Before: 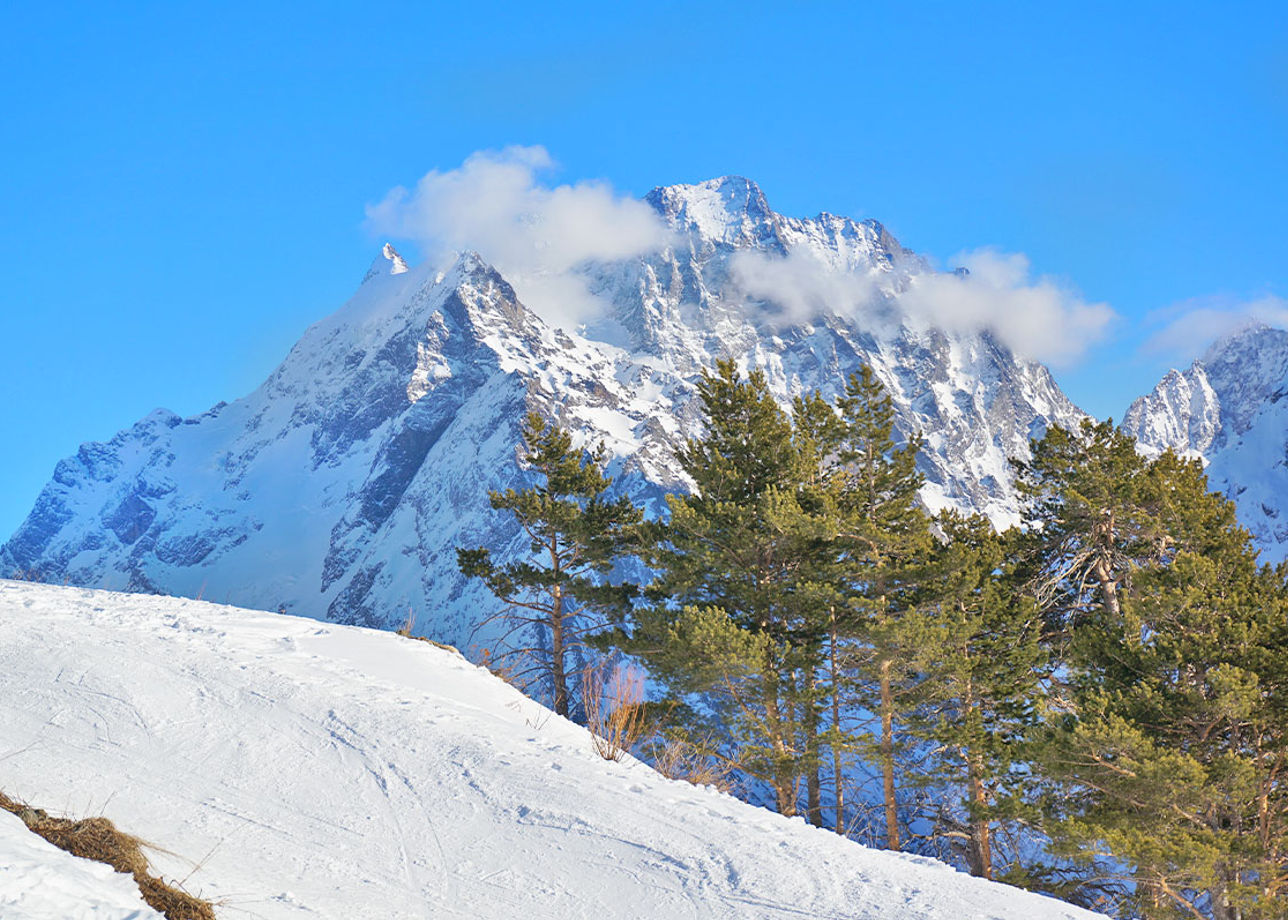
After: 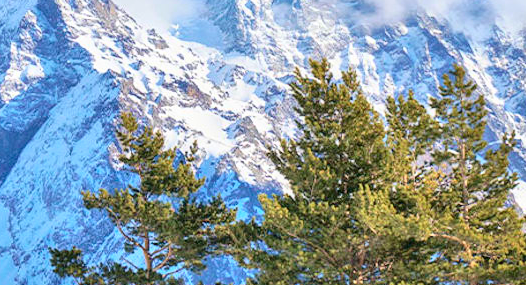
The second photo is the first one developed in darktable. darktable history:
local contrast: on, module defaults
crop: left 31.665%, top 32.641%, right 27.477%, bottom 36.347%
tone curve: curves: ch0 [(0, 0) (0.091, 0.077) (0.389, 0.458) (0.745, 0.82) (0.856, 0.899) (0.92, 0.938) (1, 0.973)]; ch1 [(0, 0) (0.437, 0.404) (0.5, 0.5) (0.529, 0.55) (0.58, 0.6) (0.616, 0.649) (1, 1)]; ch2 [(0, 0) (0.442, 0.415) (0.5, 0.5) (0.535, 0.557) (0.585, 0.62) (1, 1)], color space Lab, independent channels, preserve colors none
